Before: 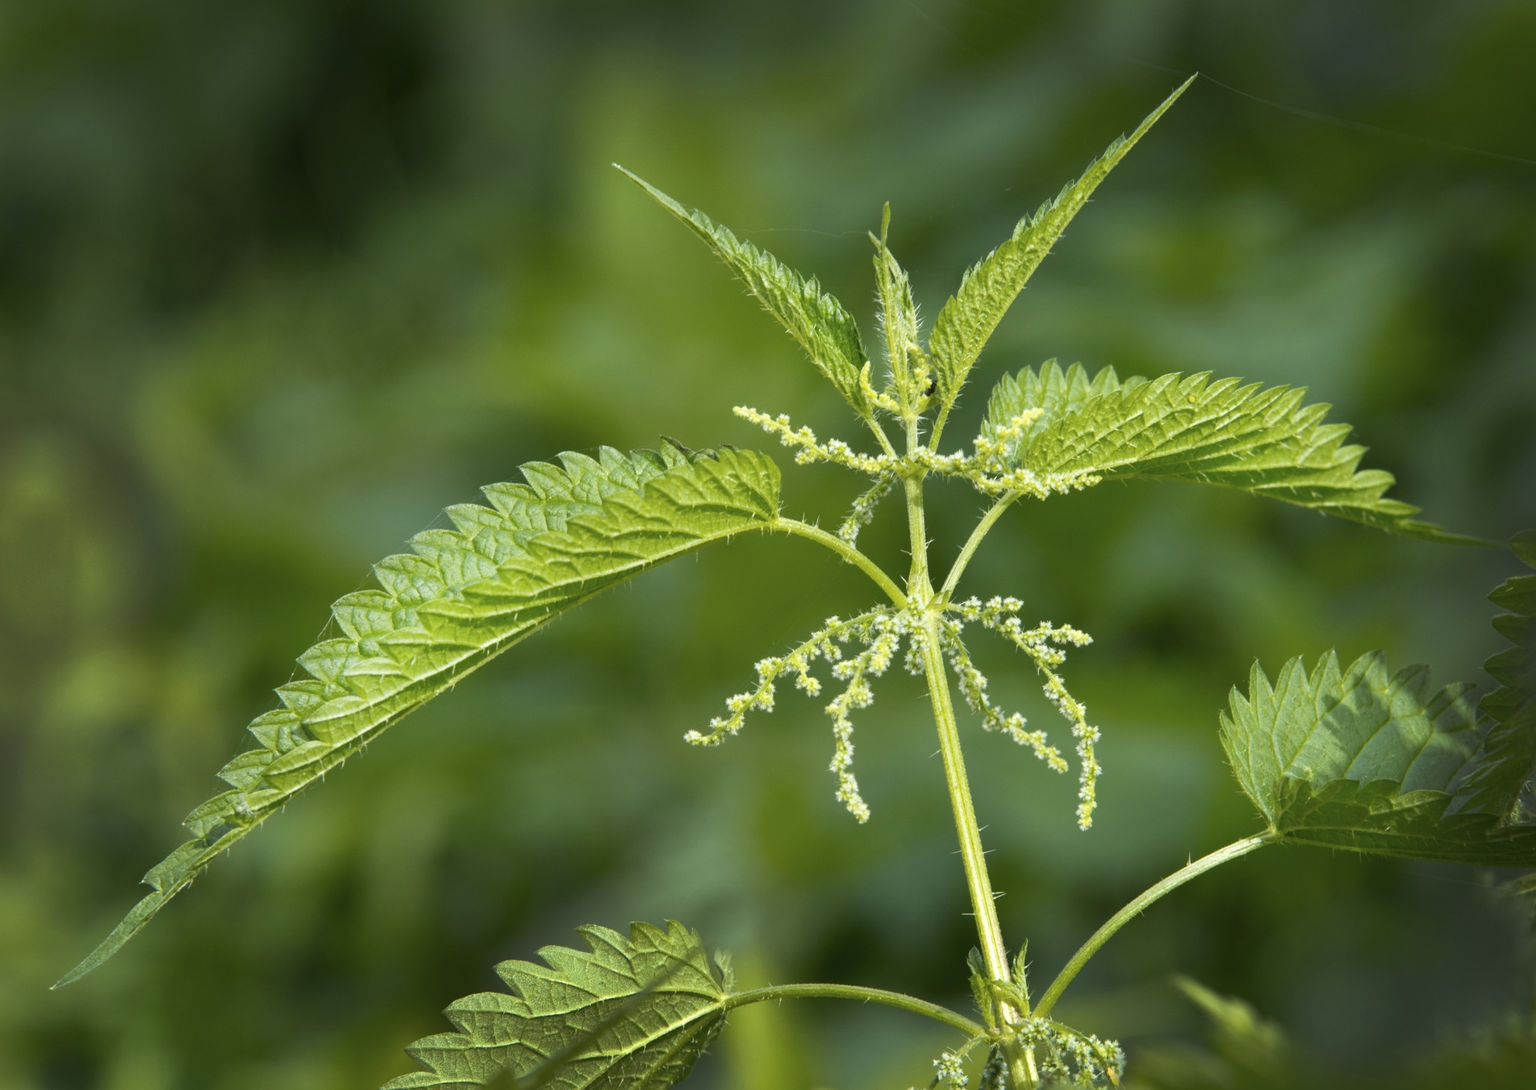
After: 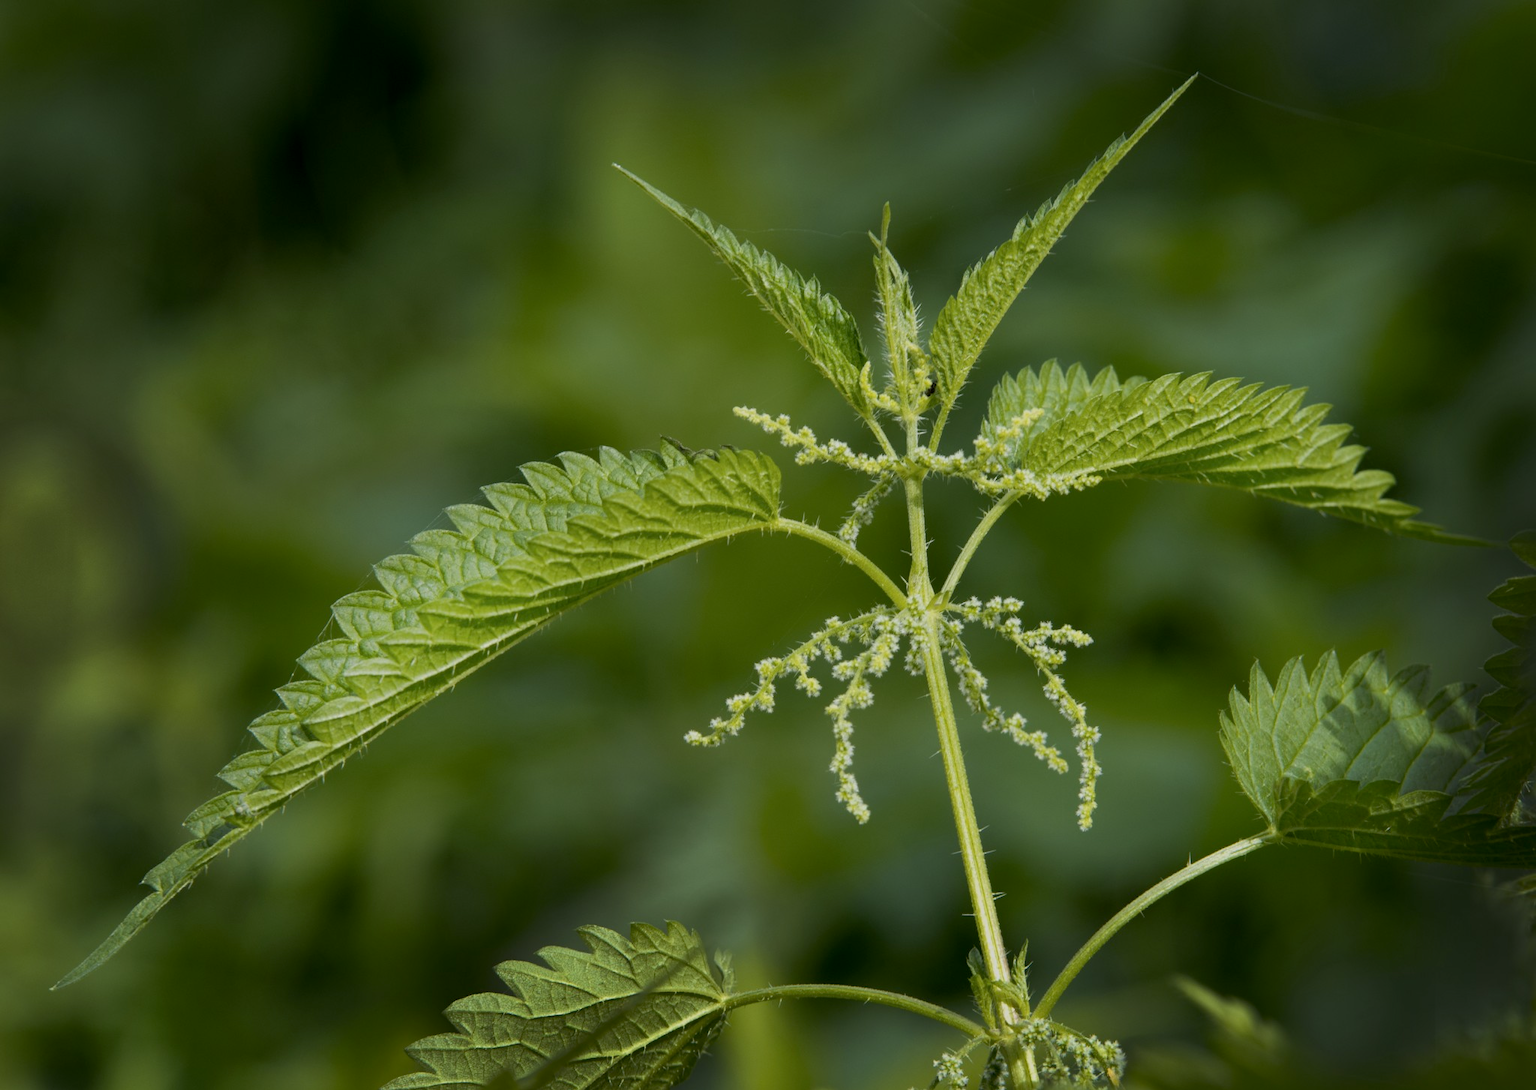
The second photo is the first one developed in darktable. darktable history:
exposure: black level correction 0.009, exposure -0.624 EV, compensate highlight preservation false
